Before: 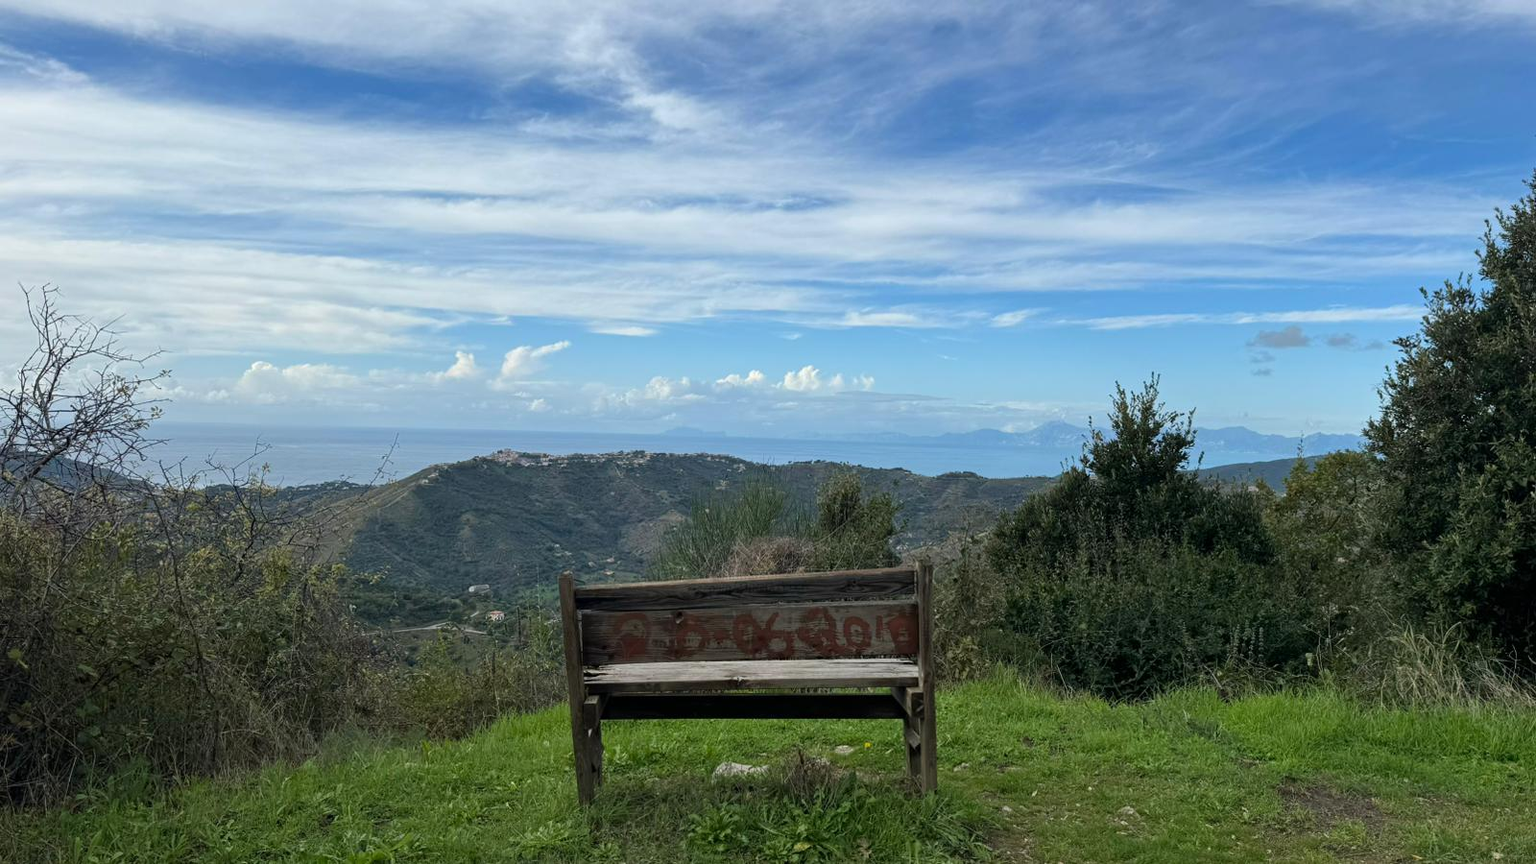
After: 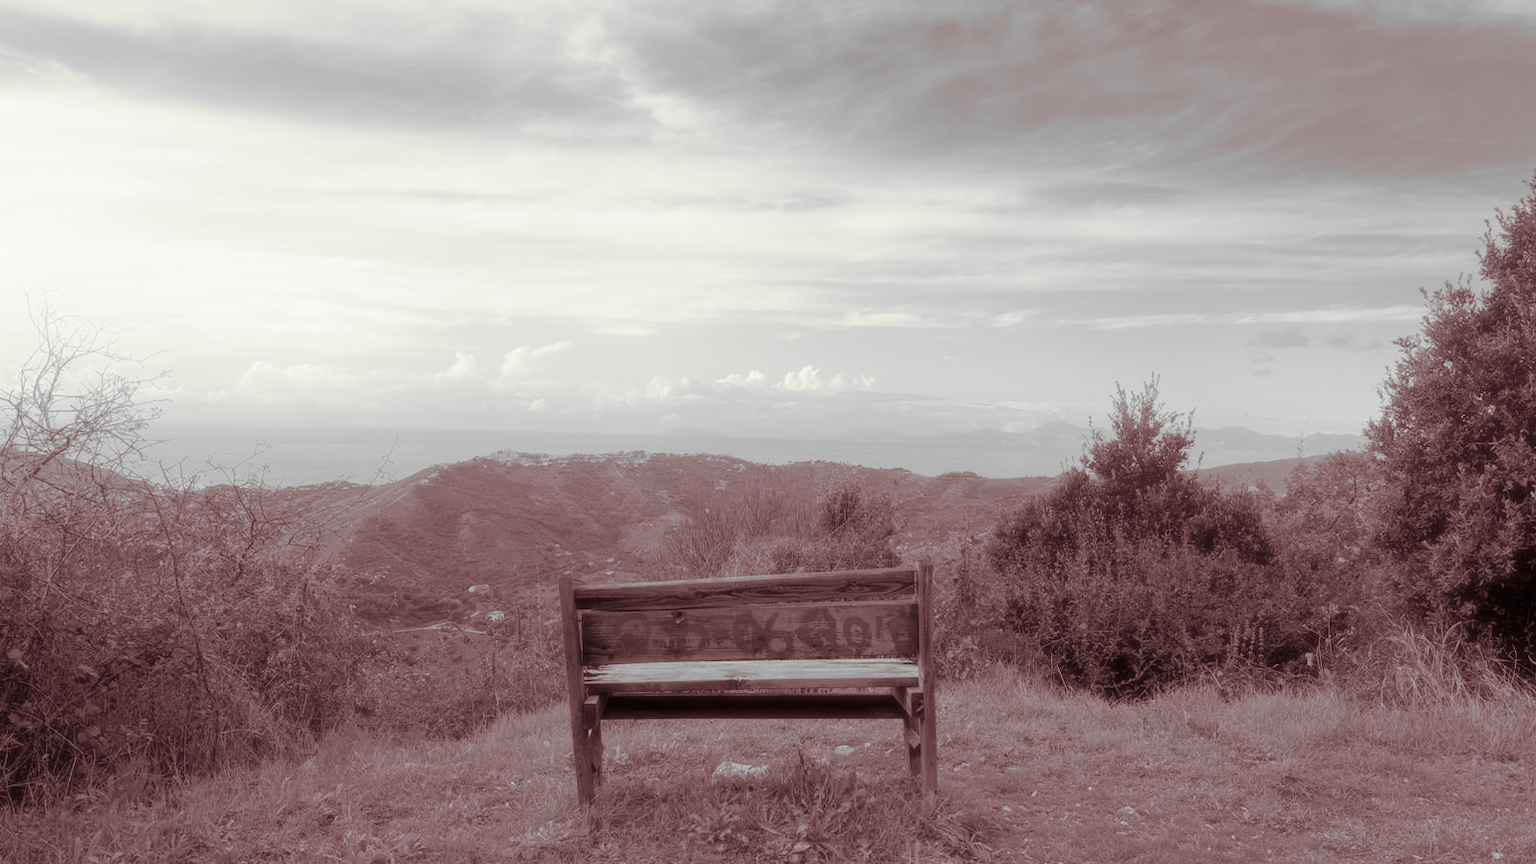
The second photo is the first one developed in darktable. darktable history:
monochrome: a 32, b 64, size 2.3
tone curve: curves: ch0 [(0, 0) (0.004, 0.008) (0.077, 0.156) (0.169, 0.29) (0.774, 0.774) (1, 1)], color space Lab, linked channels, preserve colors none
split-toning: on, module defaults | blend: blend mode overlay, opacity 85%; mask: uniform (no mask)
soften: size 19.52%, mix 20.32%
bloom: on, module defaults
color correction: highlights a* 14.52, highlights b* 4.84
